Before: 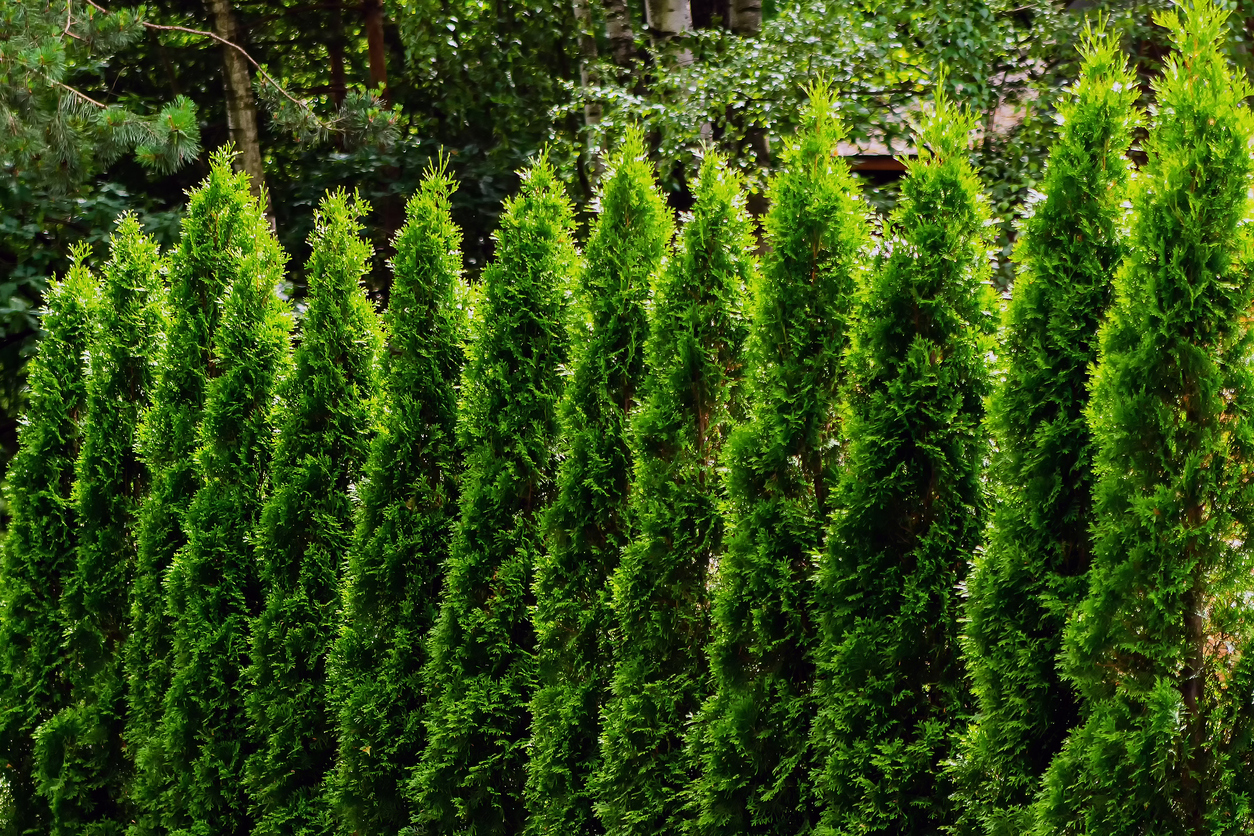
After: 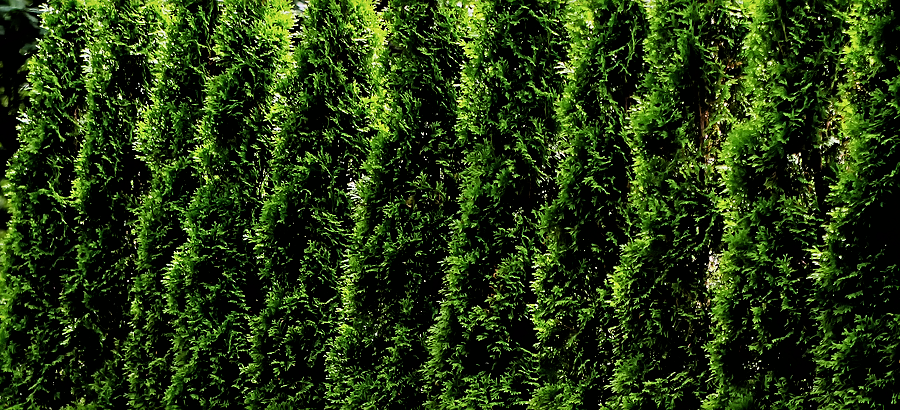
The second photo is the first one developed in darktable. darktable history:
filmic rgb: black relative exposure -3.68 EV, white relative exposure 2.76 EV, dynamic range scaling -5.73%, hardness 3.03, contrast in shadows safe
crop: top 36.127%, right 28.159%, bottom 14.812%
sharpen: on, module defaults
